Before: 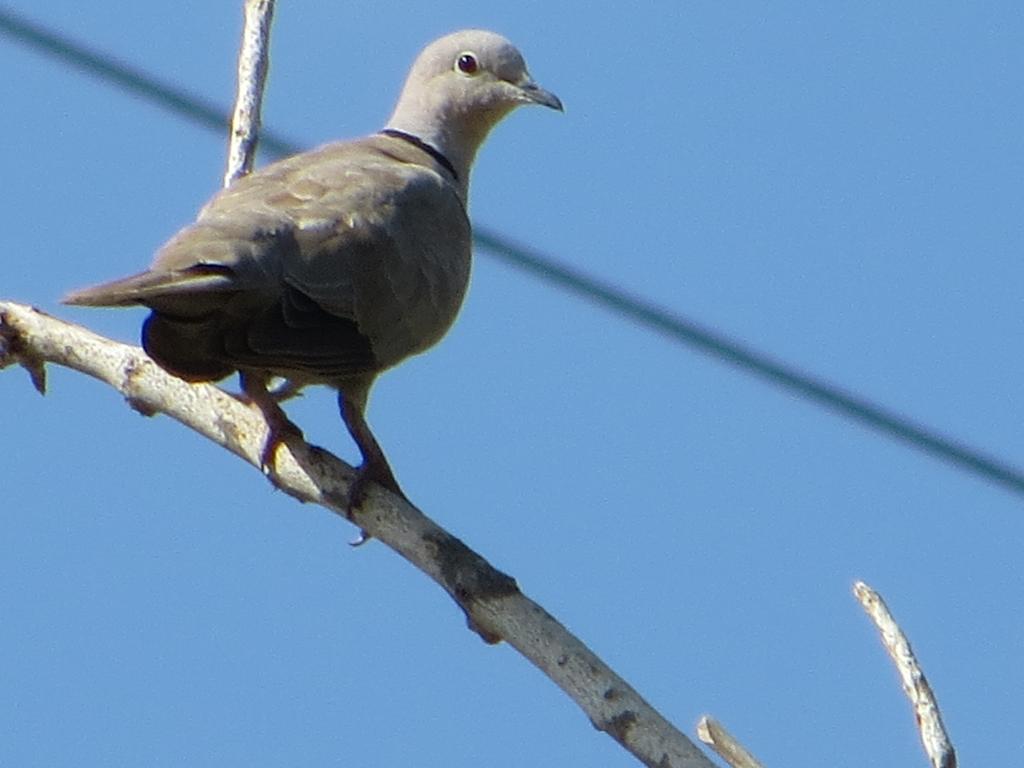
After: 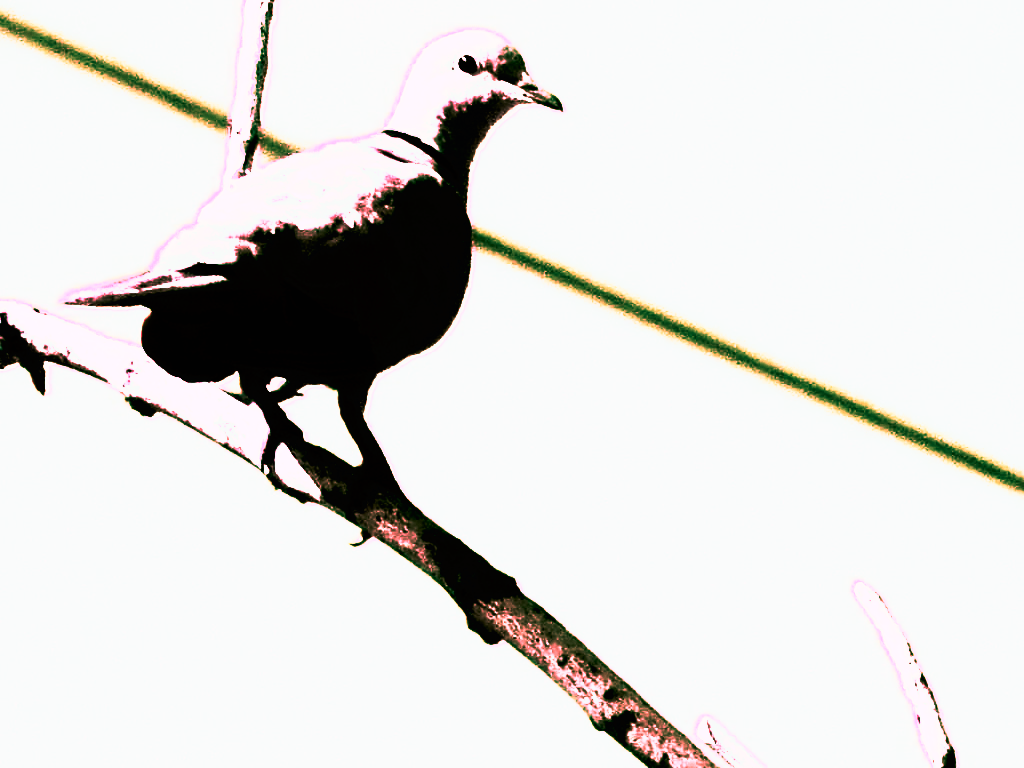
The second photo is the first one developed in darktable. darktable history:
tone curve: curves: ch0 [(0, 0) (0.003, 0.001) (0.011, 0.003) (0.025, 0.003) (0.044, 0.003) (0.069, 0.003) (0.1, 0.006) (0.136, 0.007) (0.177, 0.009) (0.224, 0.007) (0.277, 0.026) (0.335, 0.126) (0.399, 0.254) (0.468, 0.493) (0.543, 0.892) (0.623, 0.984) (0.709, 0.979) (0.801, 0.979) (0.898, 0.982) (1, 1)], preserve colors none
color look up table: target L [73.88, 100.26, 73.62, 100.28, 73.59, 97.29, 88.22, 88.22, 97.25, 65.22, 49.36, 0, 200.34, 97.29, 97.29, 73.85, 69.17, 51.46, 50.13, 48.94, 45.9, 43.2, 35.67, 28.47, 9.153, 0.398, 97.25, 73.88, 100.24, 71.67, 73.88, 72.42, 90.67, 90.67, 65.16, 52.38, 50.24, 44.75, 50.57, 36.12, 38.88, 9.153, 23.95, 73.85, 68.93, 73.85, 90.67, 47.59, 9.153], target a [93.89, 1.724, 91.23, 1.852, 91.12, 11.51, 41.53, 41.53, 11.43, 57.3, 5.656, 0, 0, 11.51, 11.51, 92.81, 74.22, 6.197, 6.004, 6.044, 5.361, 4.352, 6.101, 1.619, 6.853, 1.228, 11.43, 93.89, 1.597, 84.06, 93.89, 86.62, 33.62, 33.62, 57.03, 4.57, 6.603, 5.424, 6.949, 5.95, 5.909, 6.853, 1.842, 92.81, 73.62, 92.81, 33.62, 4.305, 6.853], target b [-28.4, -0.925, 29.08, -1.394, 29.74, -5.479, -3.866, -3.866, -5.033, 16.54, 6.933, 0, 0, -5.479, -5.479, -13.56, 22.75, 5.793, 6.53, 8.726, 6.677, 7.366, 6.875, 1.881, 8.104, 0.615, -5.033, -28.4, -0.456, 26.84, -28.4, 27.93, -9.381, -9.381, 16.6, 5.222, 7.124, 6.452, 6.596, 6.971, 7.106, 8.104, 25.27, -13.56, 22.53, -13.56, -9.381, 6.763, 8.104], num patches 49
